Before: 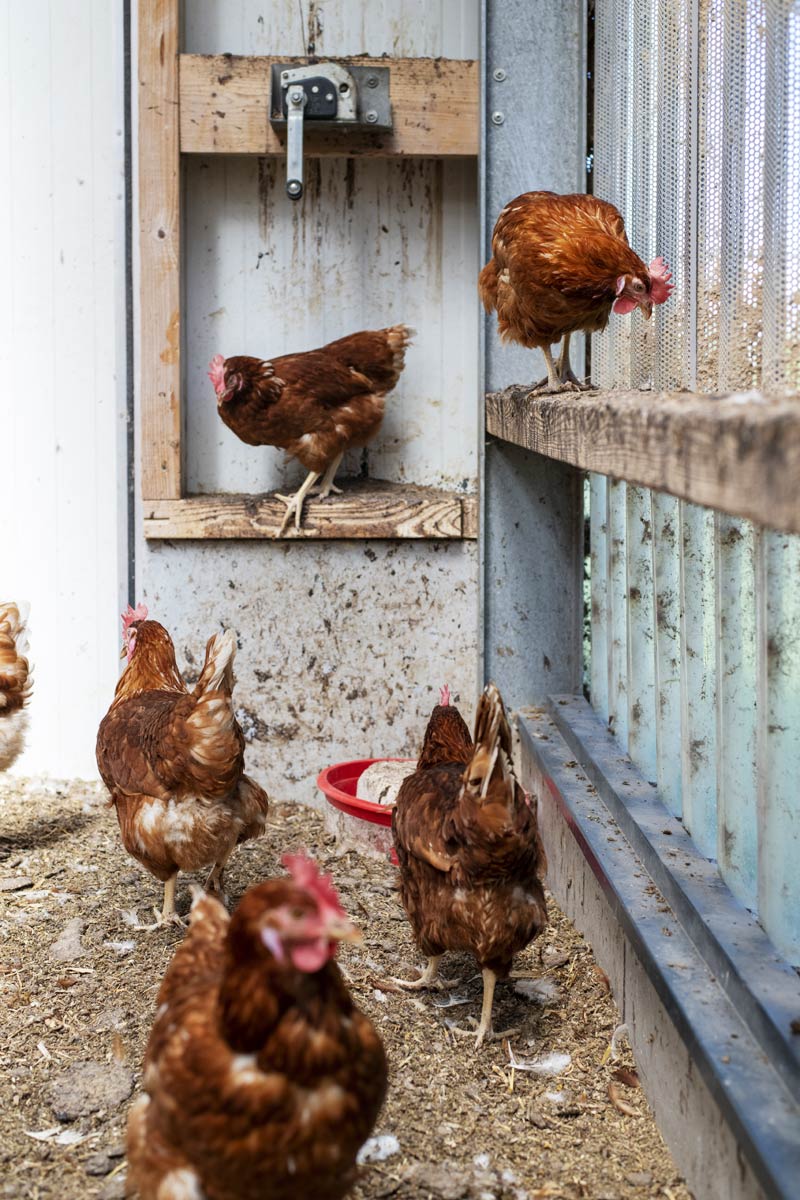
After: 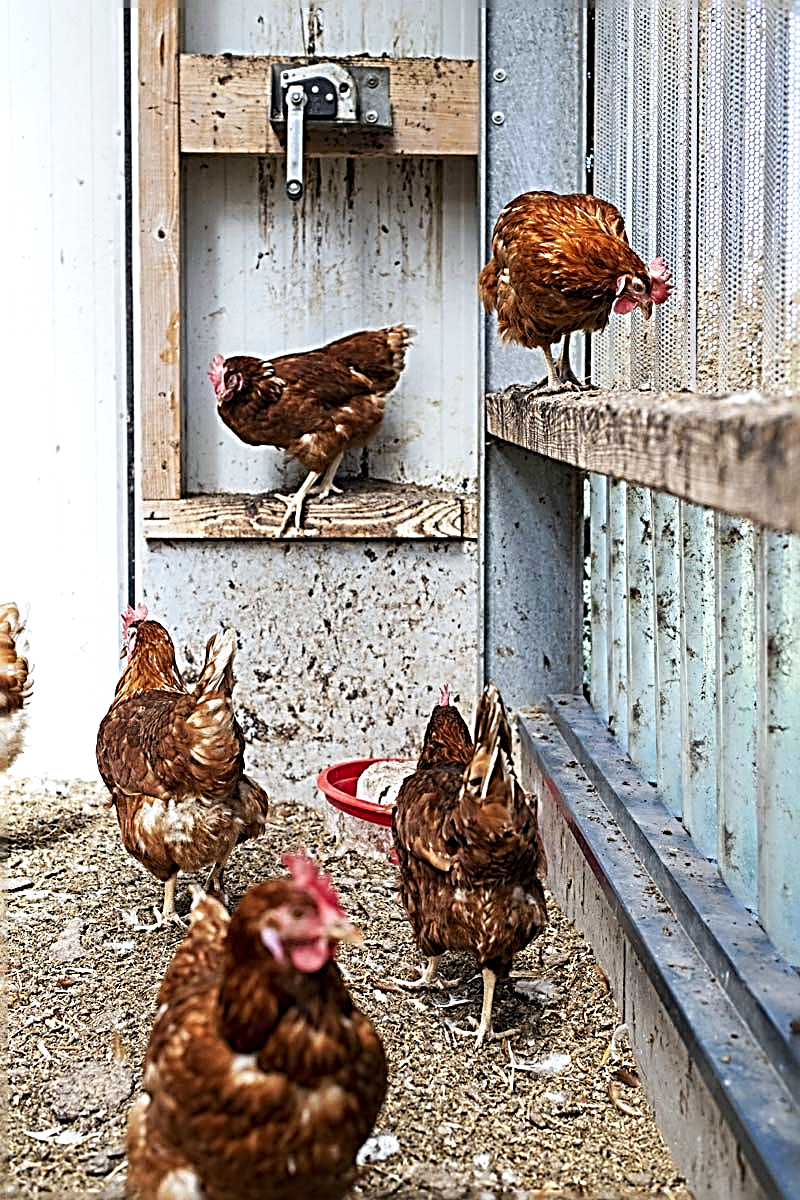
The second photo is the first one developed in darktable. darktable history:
exposure: exposure 0.2 EV, compensate highlight preservation false
white balance: red 0.986, blue 1.01
tone curve: curves: ch0 [(0, 0) (0.003, 0.003) (0.011, 0.011) (0.025, 0.025) (0.044, 0.044) (0.069, 0.069) (0.1, 0.099) (0.136, 0.135) (0.177, 0.177) (0.224, 0.224) (0.277, 0.276) (0.335, 0.334) (0.399, 0.398) (0.468, 0.467) (0.543, 0.565) (0.623, 0.641) (0.709, 0.723) (0.801, 0.81) (0.898, 0.902) (1, 1)], preserve colors none
sharpen: radius 3.158, amount 1.731
